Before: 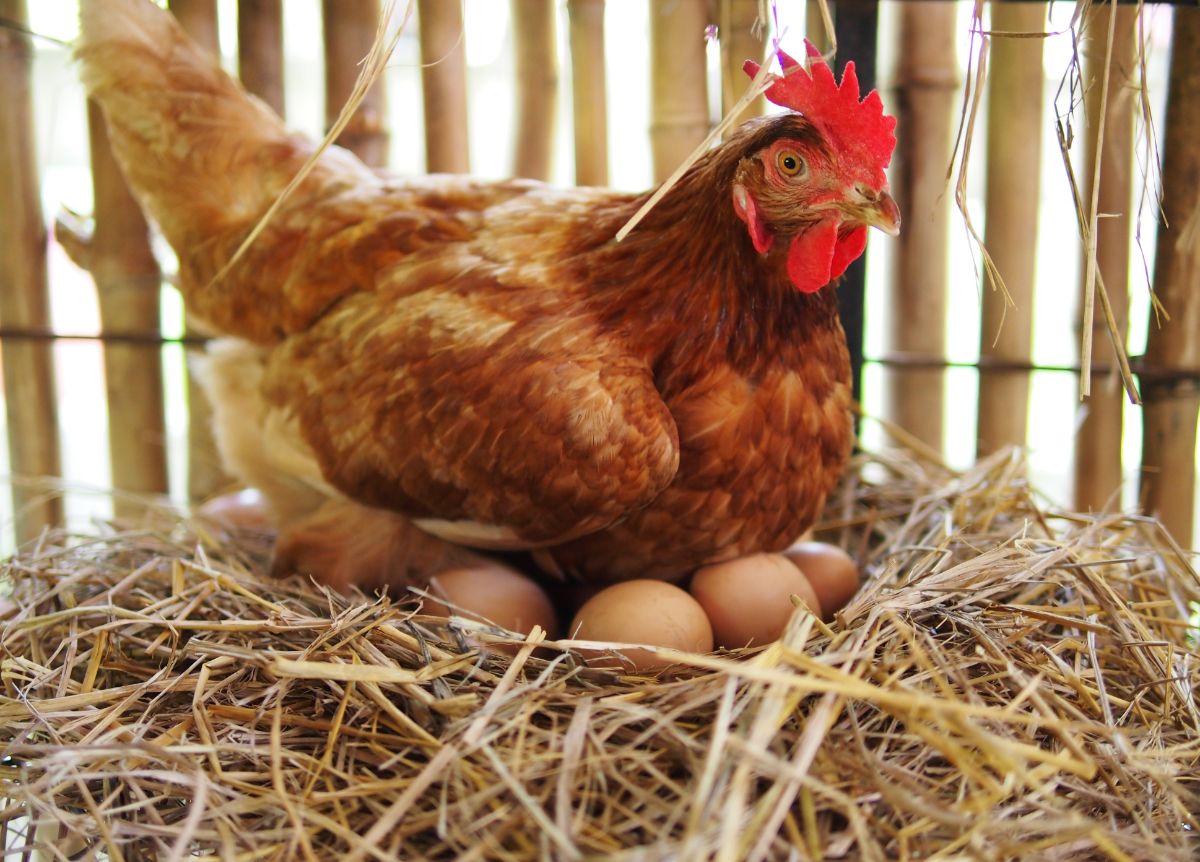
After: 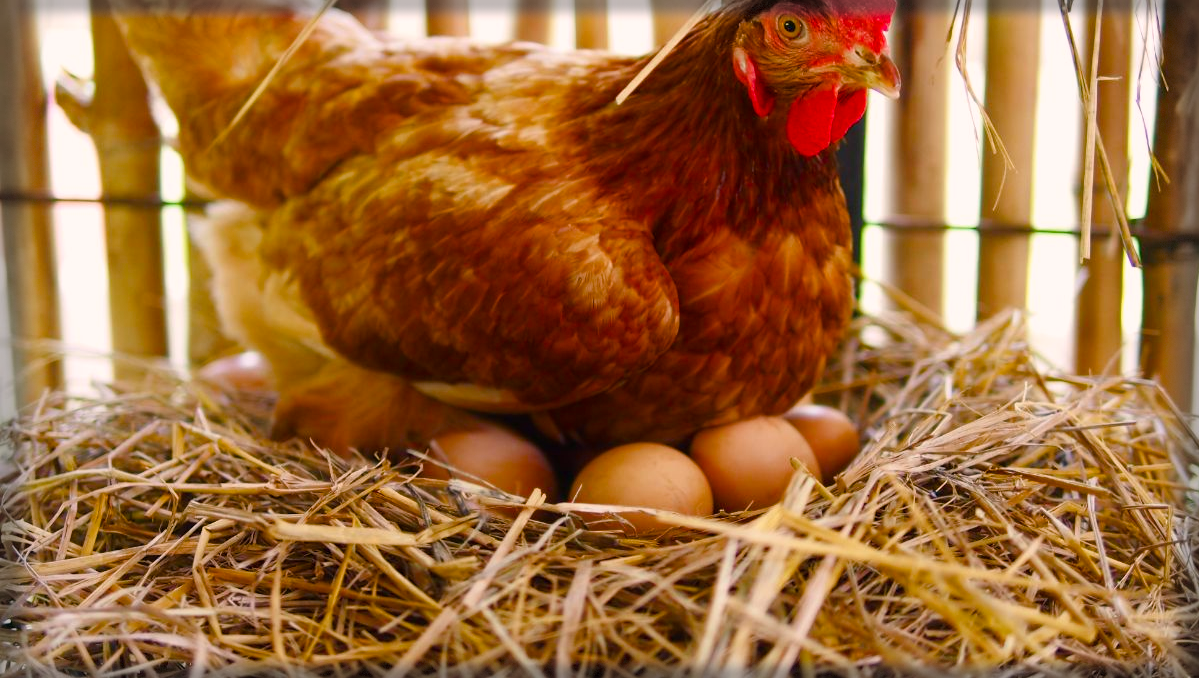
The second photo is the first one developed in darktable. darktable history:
color balance rgb: highlights gain › chroma 2.404%, highlights gain › hue 37.76°, linear chroma grading › global chroma 0.826%, perceptual saturation grading › global saturation 23.838%, perceptual saturation grading › highlights -23.491%, perceptual saturation grading › mid-tones 24.269%, perceptual saturation grading › shadows 39.238%
shadows and highlights: shadows -71.73, highlights 34.24, soften with gaussian
crop and rotate: top 15.911%, bottom 5.362%
vignetting: fall-off start 93.28%, fall-off radius 5.9%, automatic ratio true, width/height ratio 1.331, shape 0.041, dithering 8-bit output
